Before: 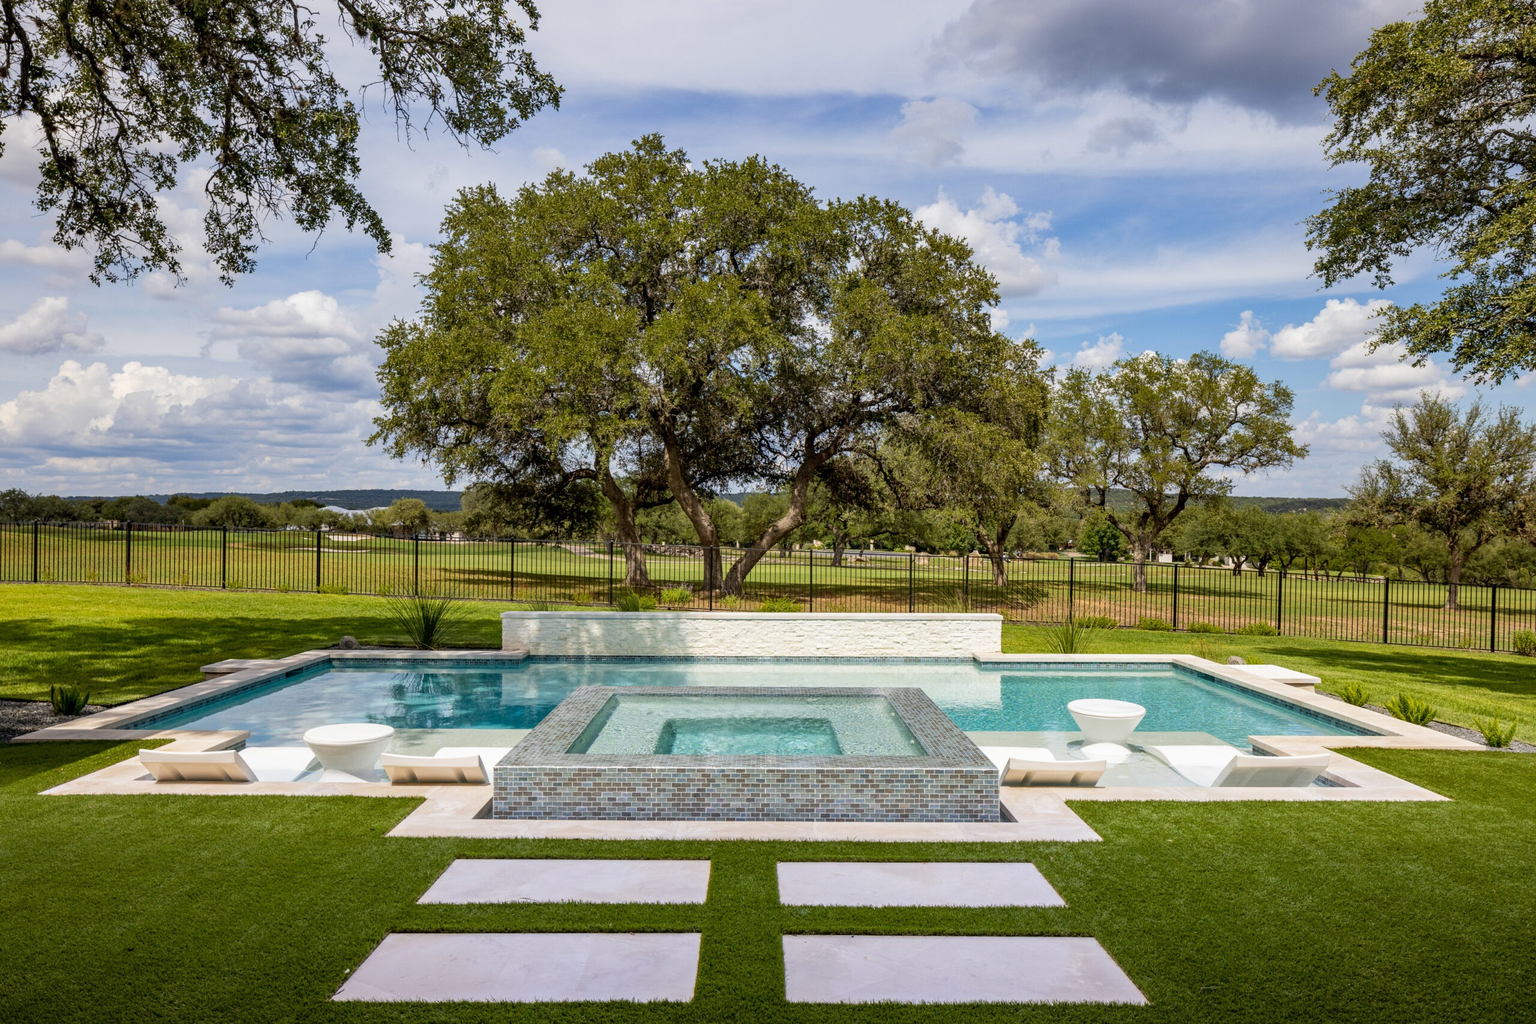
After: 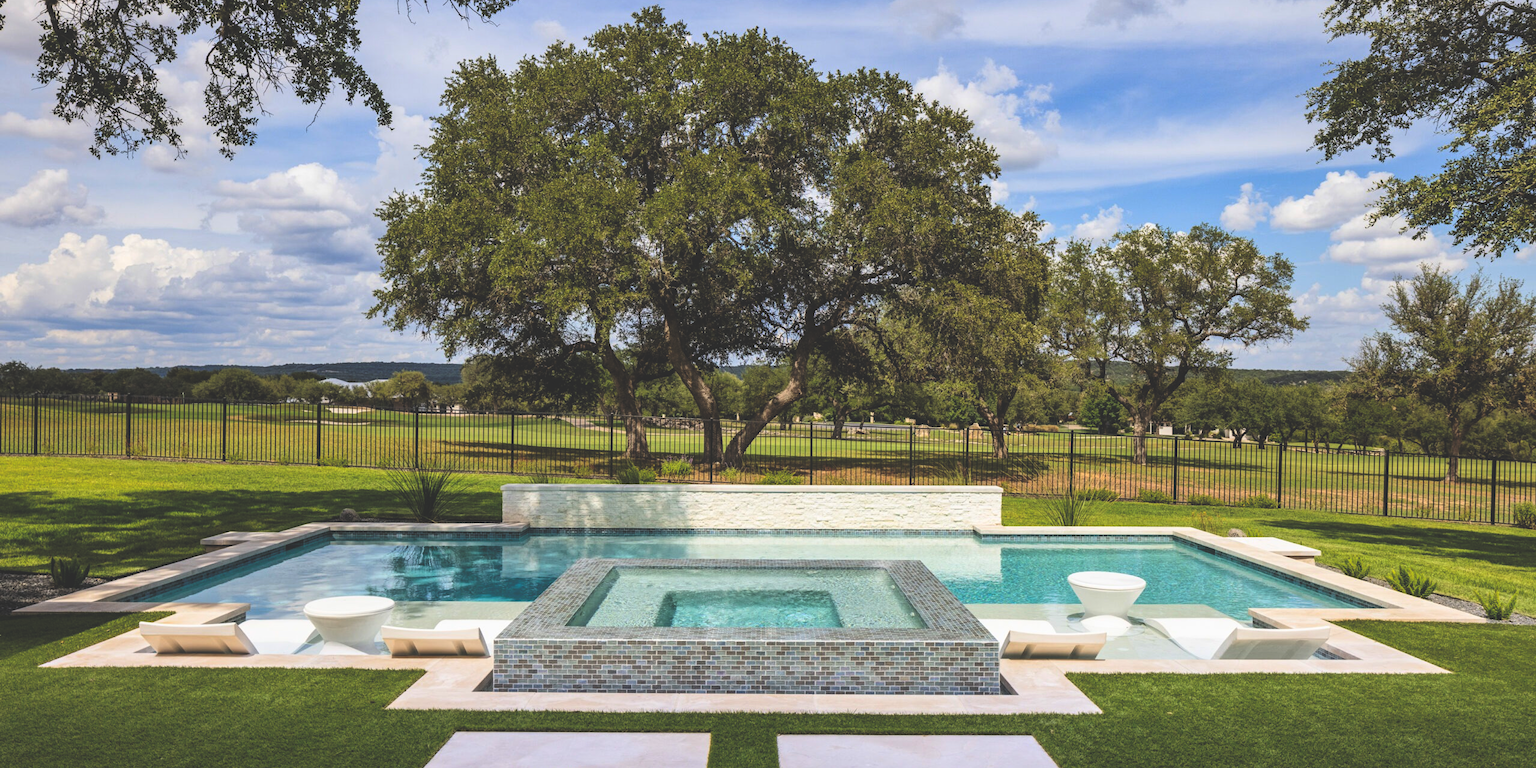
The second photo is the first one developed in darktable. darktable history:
rgb curve: curves: ch0 [(0, 0.186) (0.314, 0.284) (0.775, 0.708) (1, 1)], compensate middle gray true, preserve colors none
exposure: exposure -0.01 EV, compensate highlight preservation false
crop and rotate: top 12.5%, bottom 12.5%
tone curve: curves: ch0 [(0, 0) (0.004, 0.001) (0.133, 0.112) (0.325, 0.362) (0.832, 0.893) (1, 1)], color space Lab, linked channels, preserve colors none
